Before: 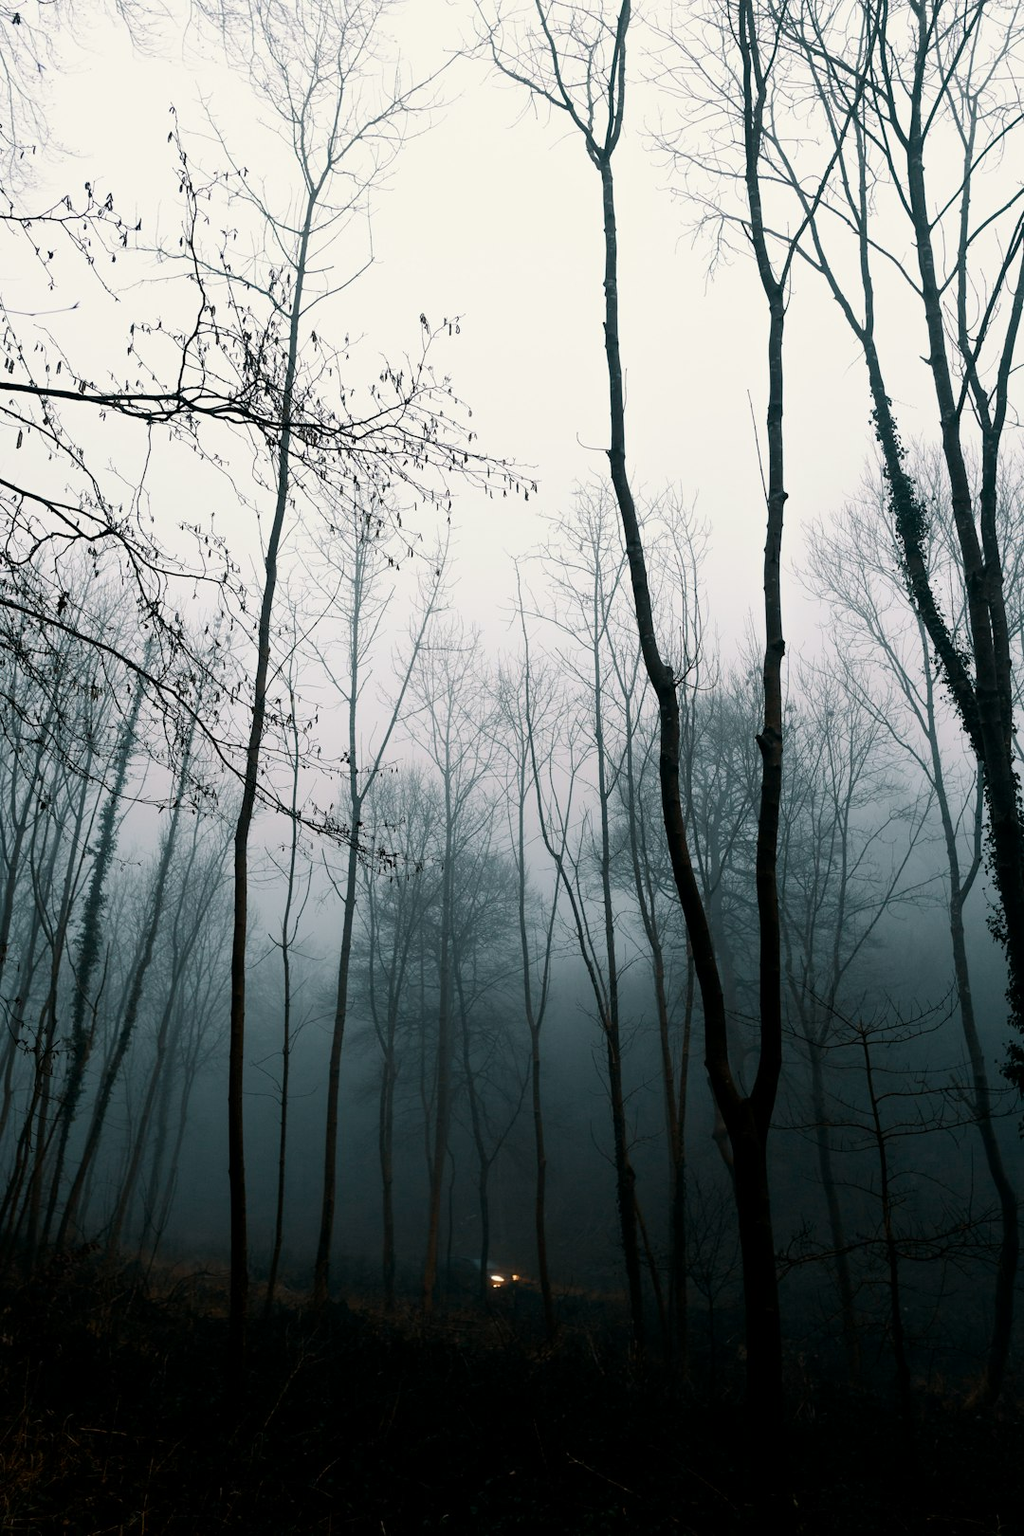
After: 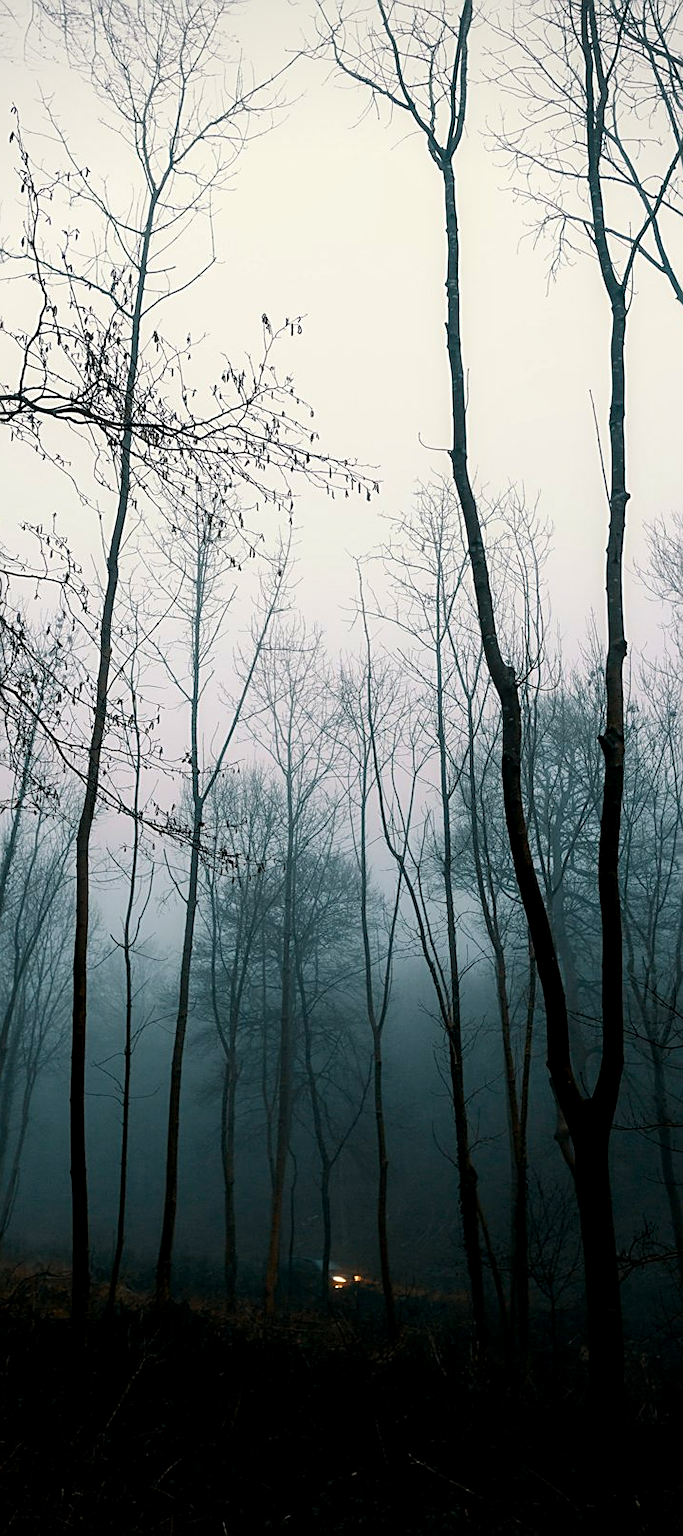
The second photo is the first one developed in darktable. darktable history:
vignetting: fall-off radius 63.6%
crop and rotate: left 15.546%, right 17.787%
sharpen: on, module defaults
tone equalizer: on, module defaults
exposure: compensate highlight preservation false
color correction: saturation 1.34
local contrast: detail 130%
